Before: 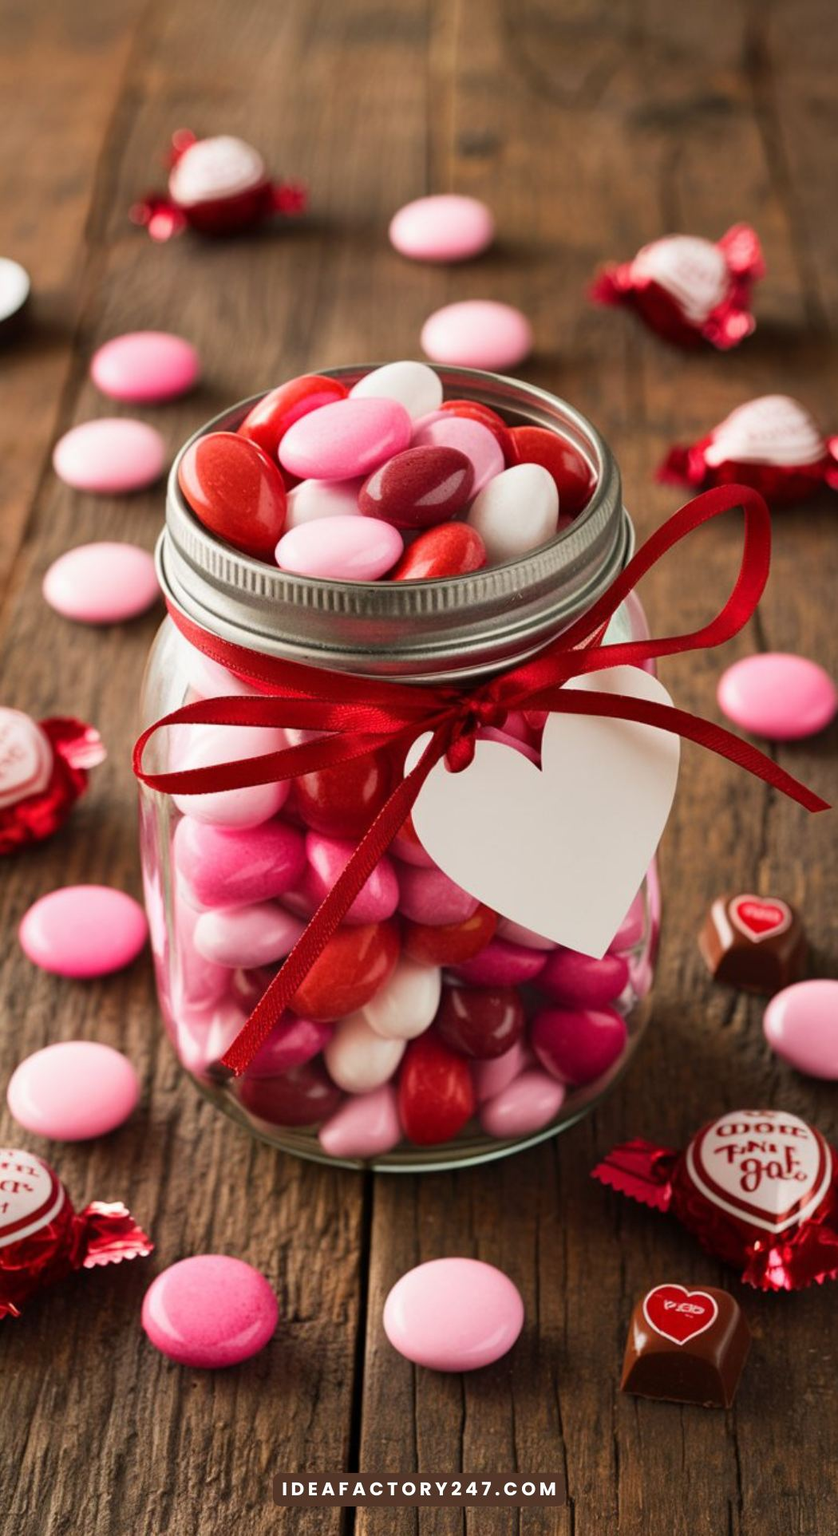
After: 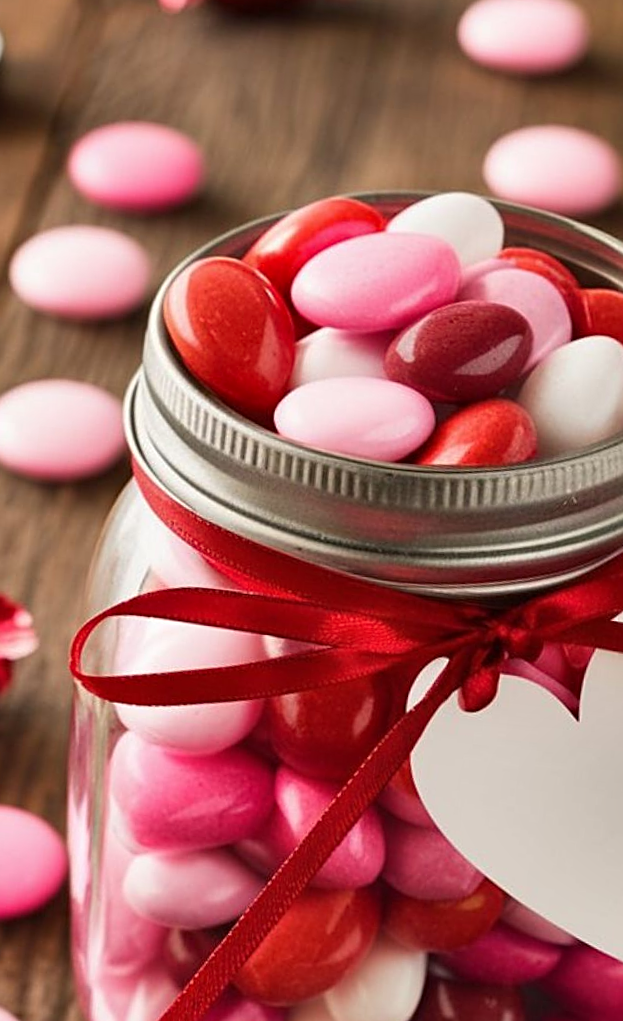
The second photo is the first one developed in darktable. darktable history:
sharpen: amount 0.499
crop and rotate: angle -5.89°, left 2.108%, top 6.926%, right 27.657%, bottom 30.333%
shadows and highlights: radius 108.31, shadows 41.2, highlights -71.84, low approximation 0.01, soften with gaussian
